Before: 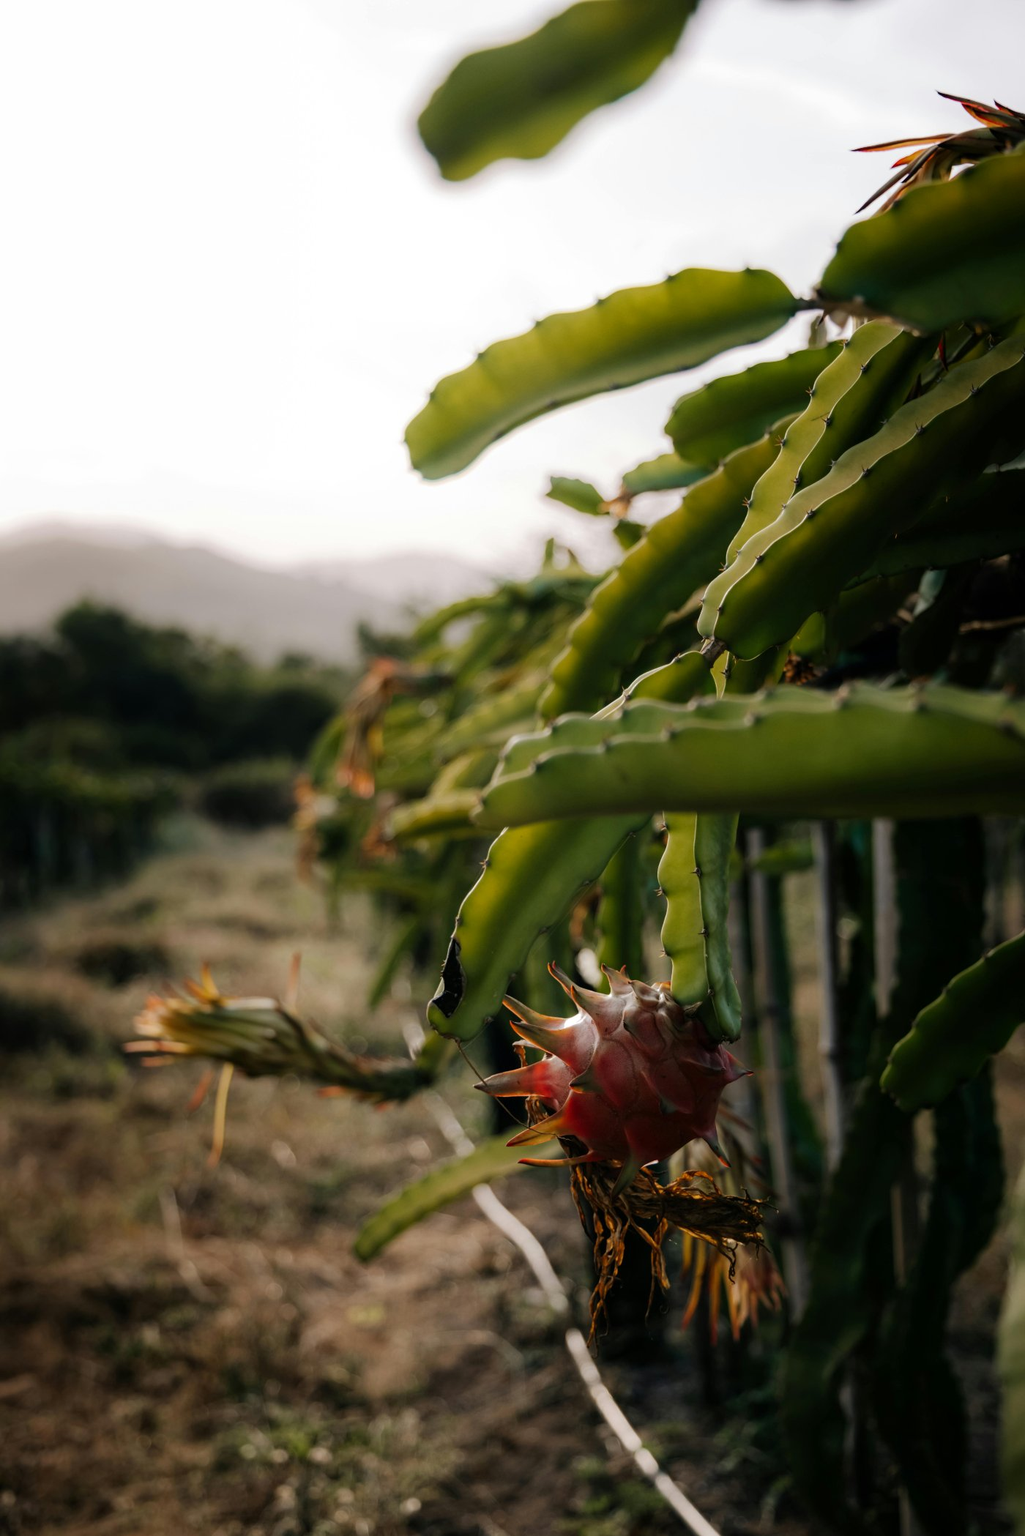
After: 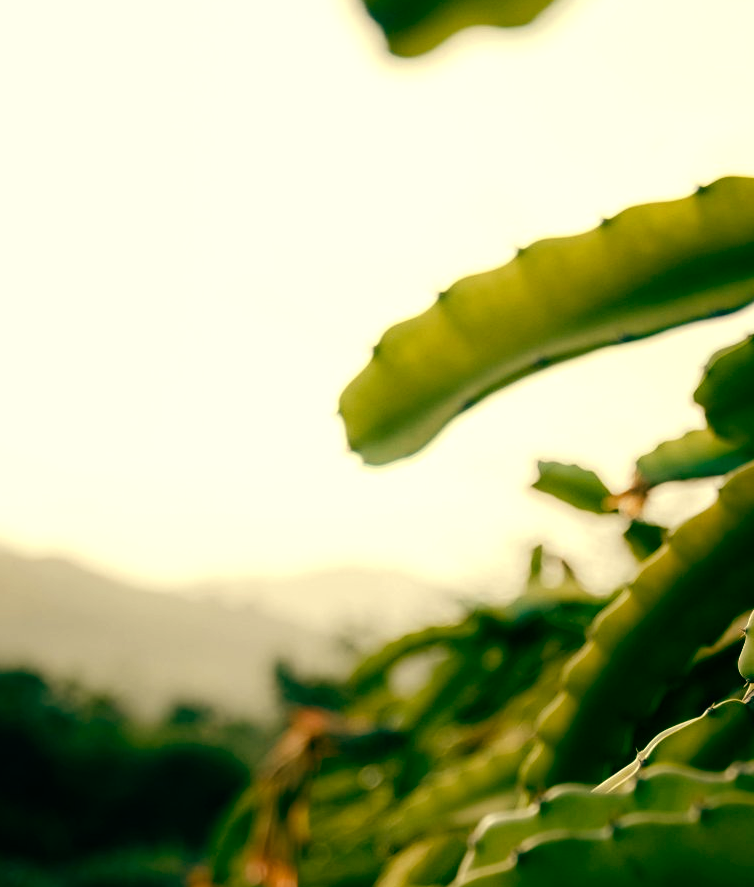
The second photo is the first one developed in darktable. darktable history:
contrast brightness saturation: saturation -0.04
crop: left 15.306%, top 9.065%, right 30.789%, bottom 48.638%
color balance rgb: shadows lift › luminance -20%, power › hue 72.24°, highlights gain › luminance 15%, global offset › hue 171.6°, perceptual saturation grading › global saturation 14.09%, perceptual saturation grading › highlights -25%, perceptual saturation grading › shadows 25%, global vibrance 25%, contrast 10%
color balance: mode lift, gamma, gain (sRGB), lift [1, 0.69, 1, 1], gamma [1, 1.482, 1, 1], gain [1, 1, 1, 0.802]
